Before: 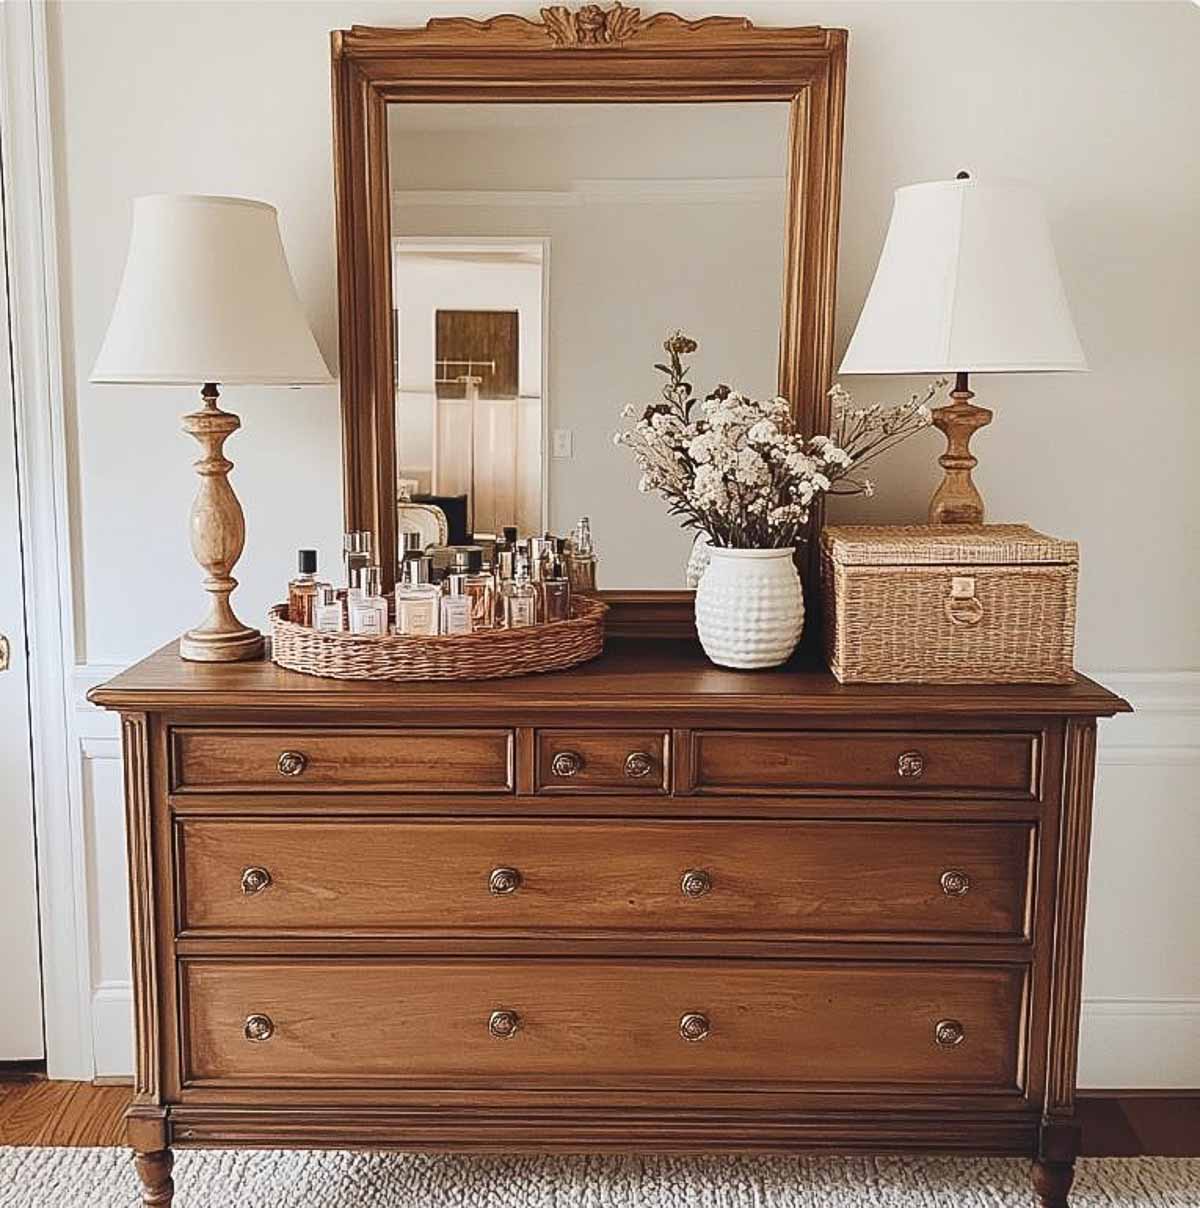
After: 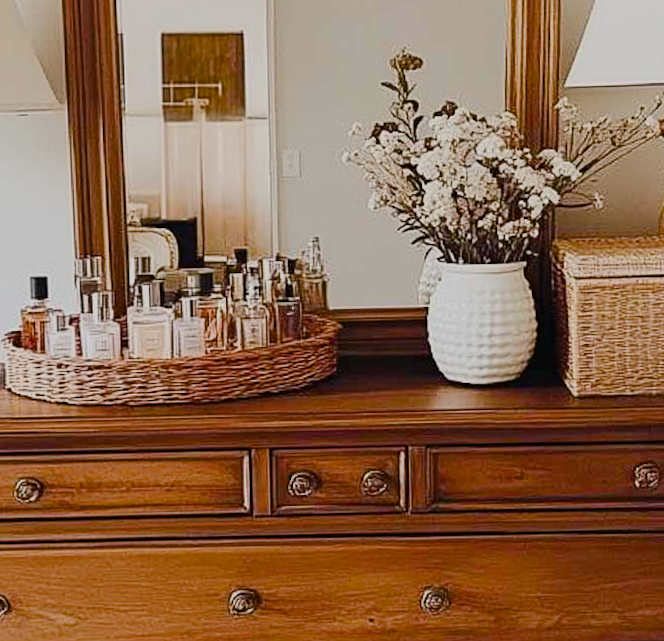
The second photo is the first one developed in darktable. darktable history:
color balance rgb: perceptual saturation grading › global saturation 20%, perceptual saturation grading › highlights -25%, perceptual saturation grading › shadows 50%
filmic rgb: black relative exposure -7.65 EV, white relative exposure 4.56 EV, hardness 3.61
rotate and perspective: rotation -1.42°, crop left 0.016, crop right 0.984, crop top 0.035, crop bottom 0.965
crop and rotate: left 22.13%, top 22.054%, right 22.026%, bottom 22.102%
